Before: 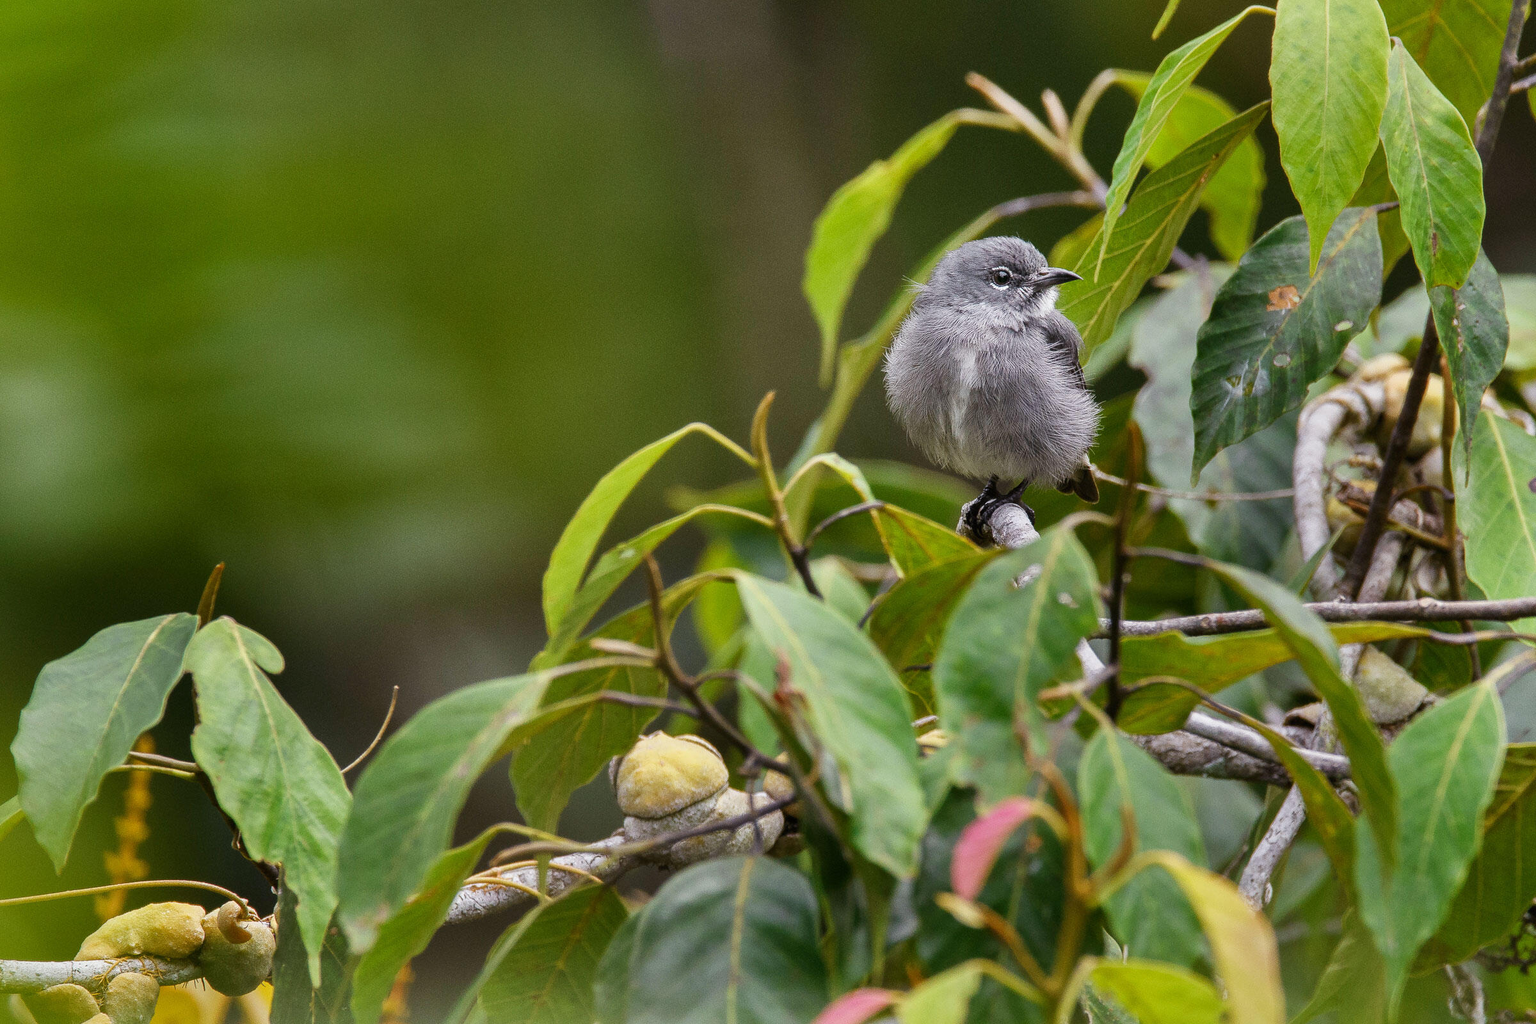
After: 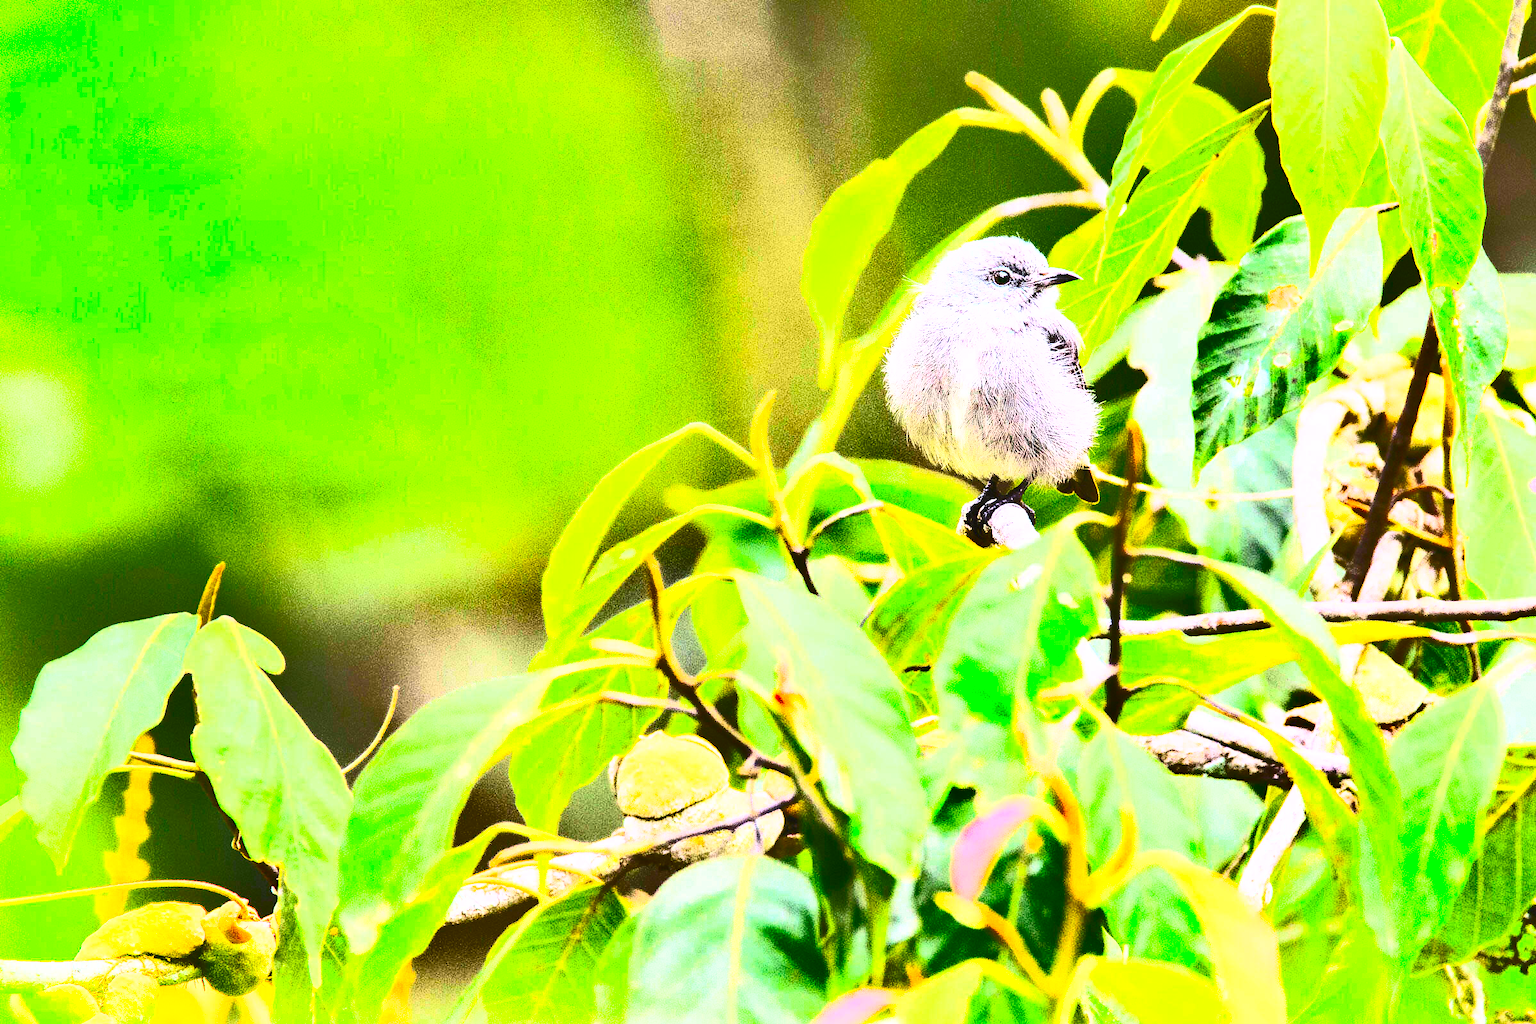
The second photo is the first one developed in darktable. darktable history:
shadows and highlights: low approximation 0.01, soften with gaussian
contrast brightness saturation: contrast 1, brightness 1, saturation 1
exposure: black level correction 0, exposure 1.675 EV, compensate exposure bias true, compensate highlight preservation false
